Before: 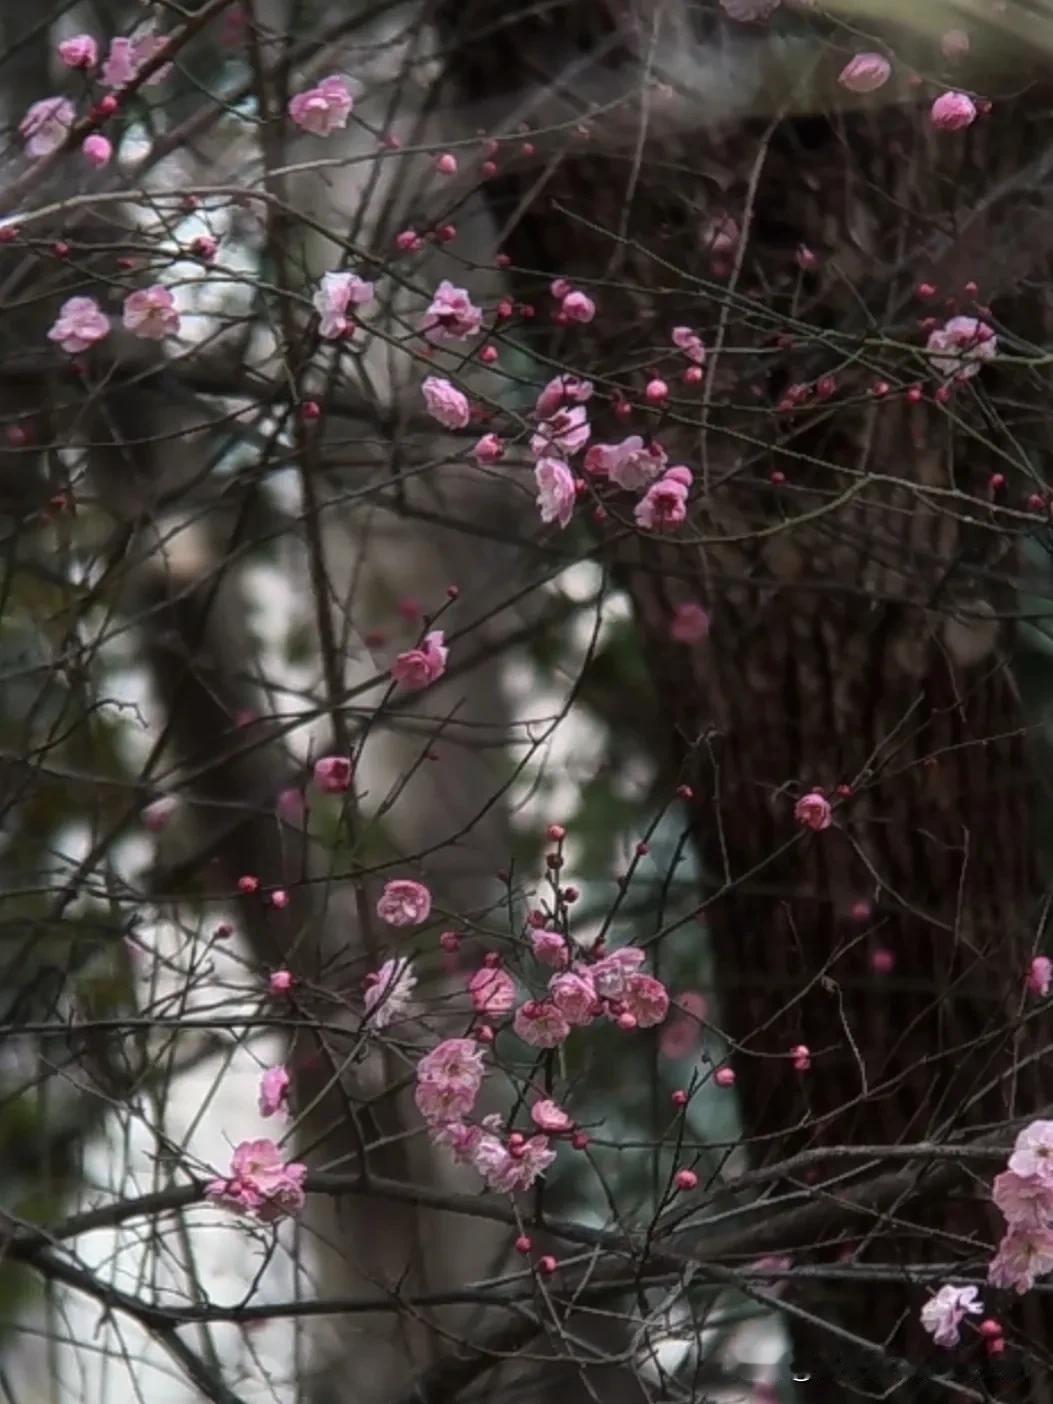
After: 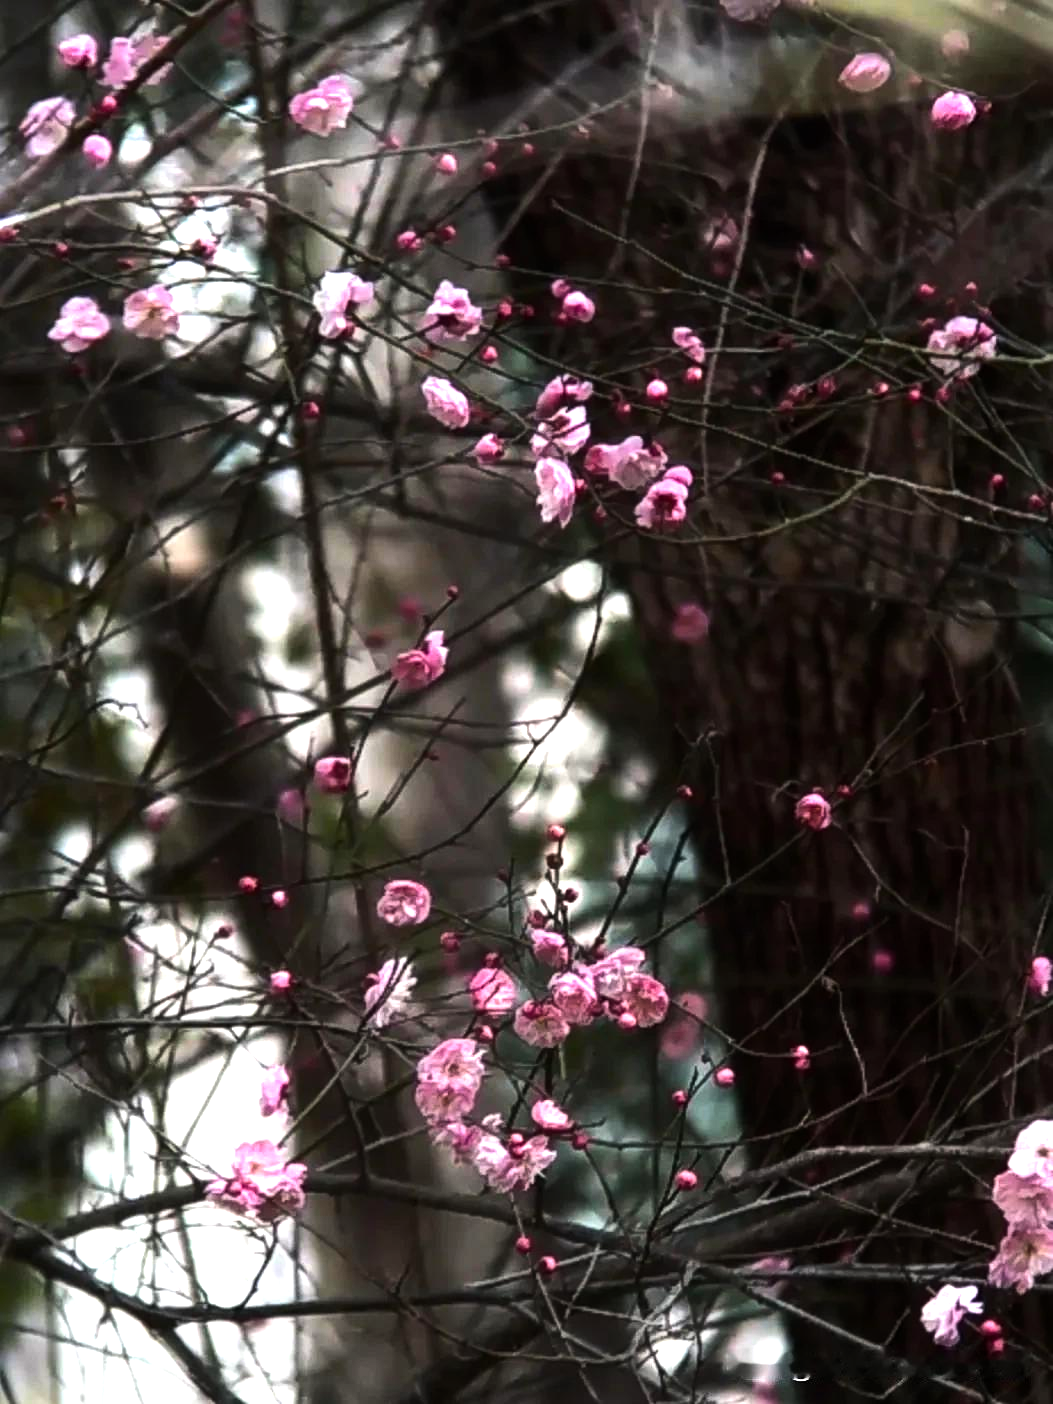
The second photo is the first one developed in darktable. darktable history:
color balance rgb: perceptual saturation grading › global saturation 20%, global vibrance 20%
exposure: exposure 0.426 EV, compensate highlight preservation false
tone equalizer: -8 EV -1.08 EV, -7 EV -1.01 EV, -6 EV -0.867 EV, -5 EV -0.578 EV, -3 EV 0.578 EV, -2 EV 0.867 EV, -1 EV 1.01 EV, +0 EV 1.08 EV, edges refinement/feathering 500, mask exposure compensation -1.57 EV, preserve details no
